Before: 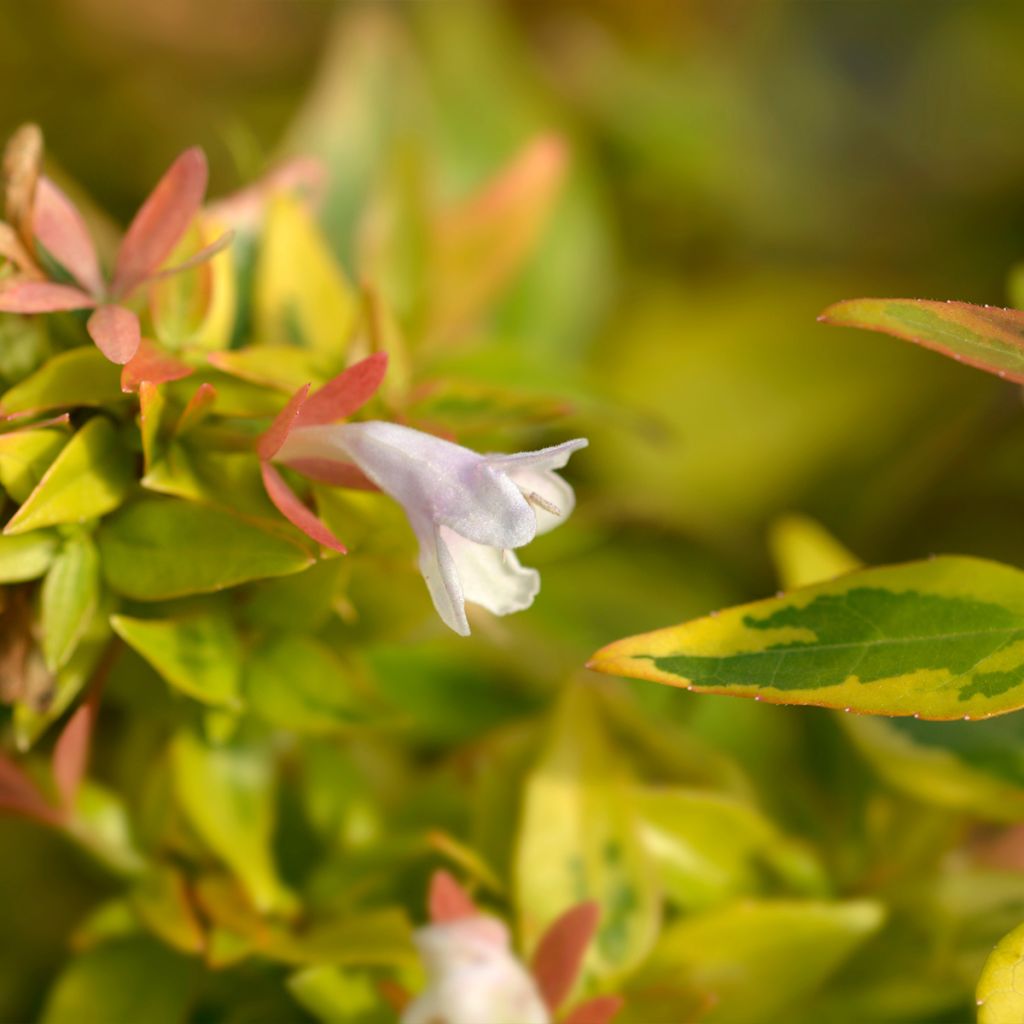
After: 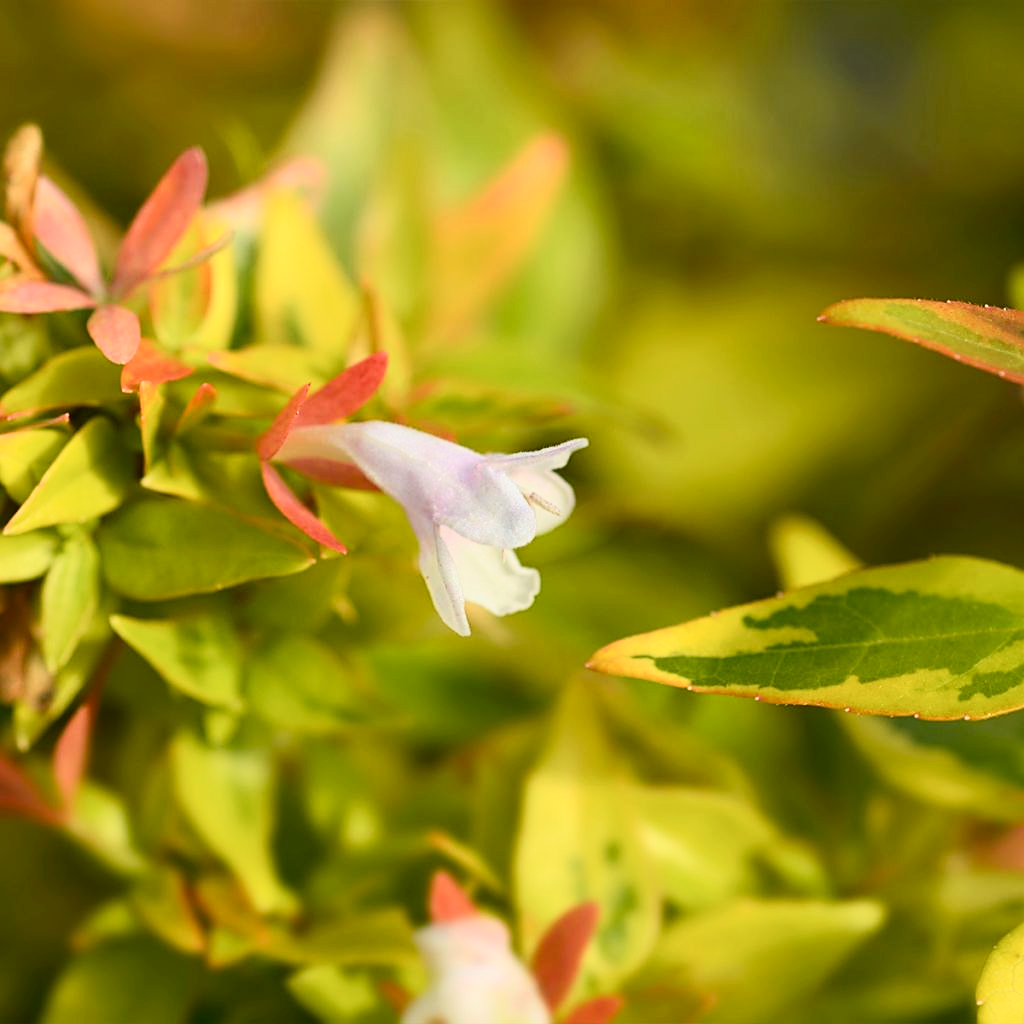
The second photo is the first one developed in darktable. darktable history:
sharpen: on, module defaults
tone curve: curves: ch0 [(0, 0.03) (0.037, 0.045) (0.123, 0.123) (0.19, 0.186) (0.277, 0.279) (0.474, 0.517) (0.584, 0.664) (0.678, 0.777) (0.875, 0.92) (1, 0.965)]; ch1 [(0, 0) (0.243, 0.245) (0.402, 0.41) (0.493, 0.487) (0.508, 0.503) (0.531, 0.532) (0.551, 0.556) (0.637, 0.671) (0.694, 0.732) (1, 1)]; ch2 [(0, 0) (0.249, 0.216) (0.356, 0.329) (0.424, 0.442) (0.476, 0.477) (0.498, 0.503) (0.517, 0.524) (0.532, 0.547) (0.562, 0.576) (0.614, 0.644) (0.706, 0.748) (0.808, 0.809) (0.991, 0.968)], color space Lab, independent channels, preserve colors none
